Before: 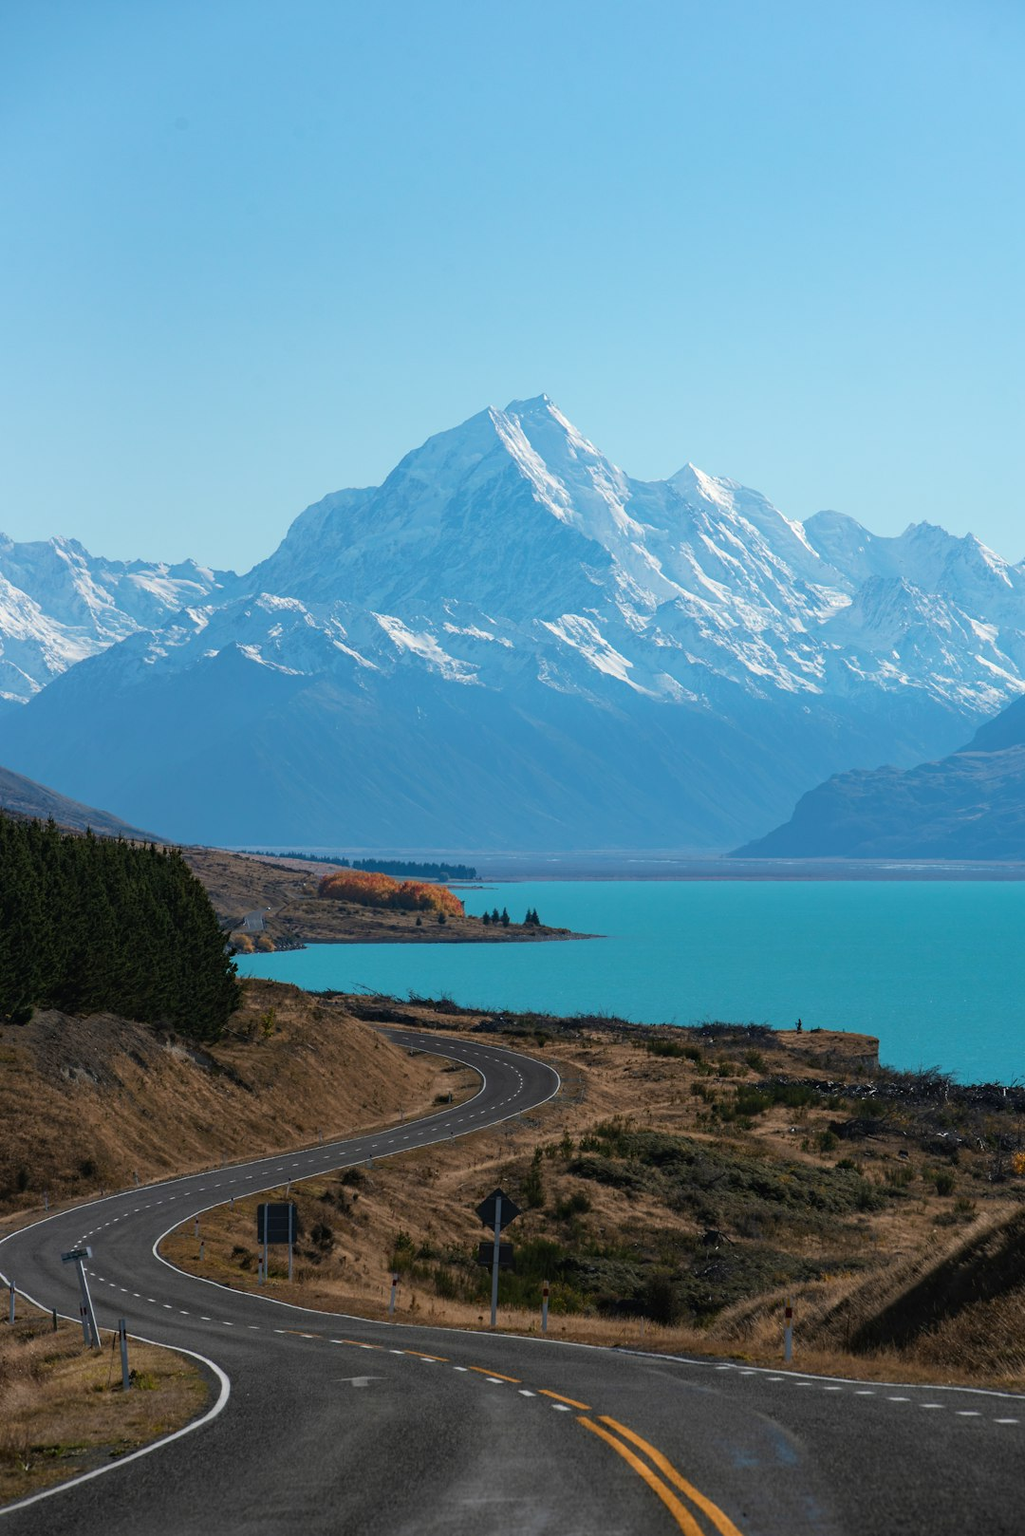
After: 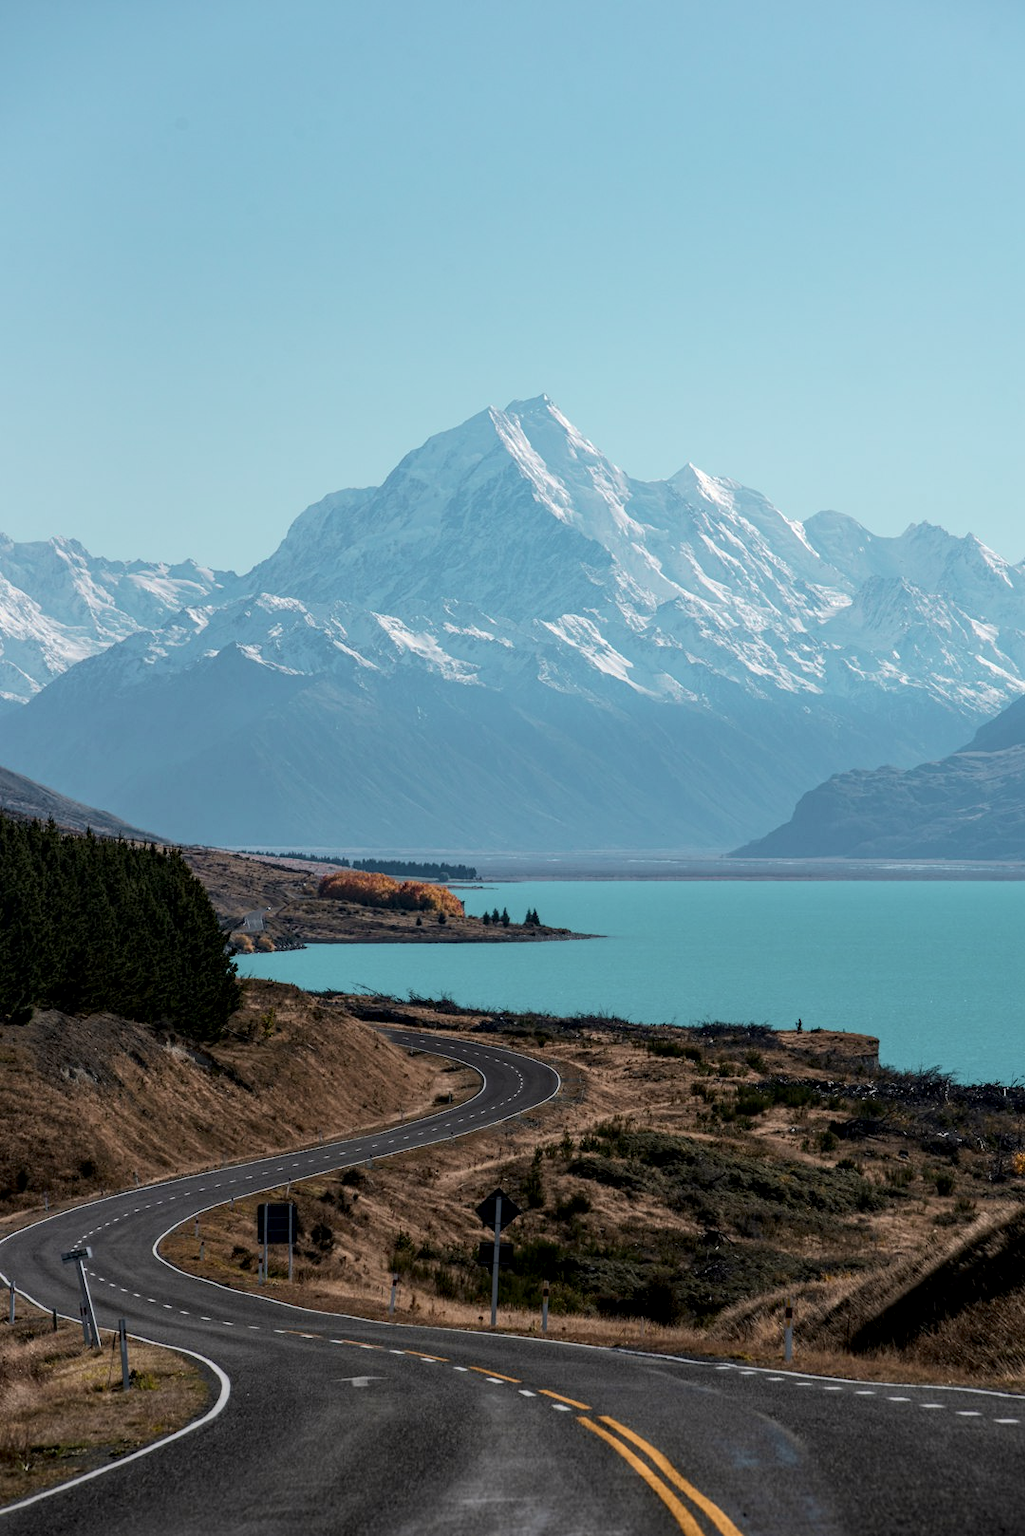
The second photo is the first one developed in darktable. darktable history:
tone curve: curves: ch0 [(0, 0) (0.052, 0.018) (0.236, 0.207) (0.41, 0.417) (0.485, 0.518) (0.54, 0.584) (0.625, 0.666) (0.845, 0.828) (0.994, 0.964)]; ch1 [(0, 0) (0.136, 0.146) (0.317, 0.34) (0.382, 0.408) (0.434, 0.441) (0.472, 0.479) (0.498, 0.501) (0.557, 0.558) (0.616, 0.59) (0.739, 0.7) (1, 1)]; ch2 [(0, 0) (0.352, 0.403) (0.447, 0.466) (0.482, 0.482) (0.528, 0.526) (0.586, 0.577) (0.618, 0.621) (0.785, 0.747) (1, 1)], color space Lab, independent channels, preserve colors none
local contrast: on, module defaults
